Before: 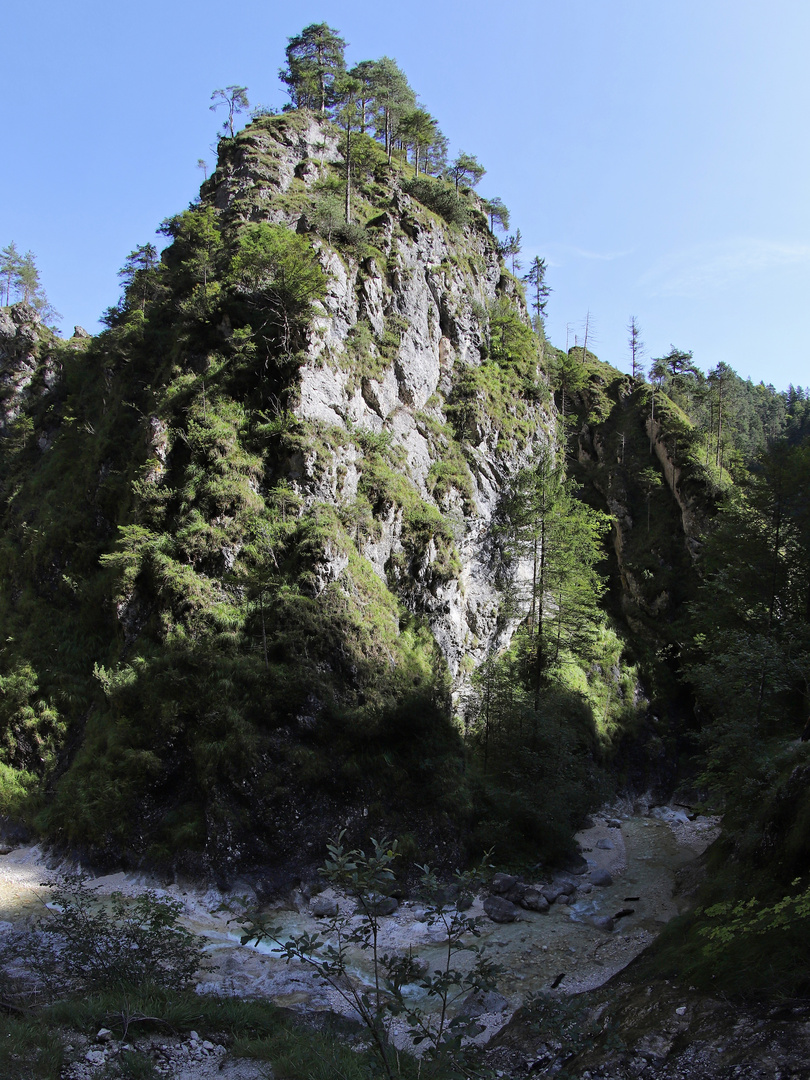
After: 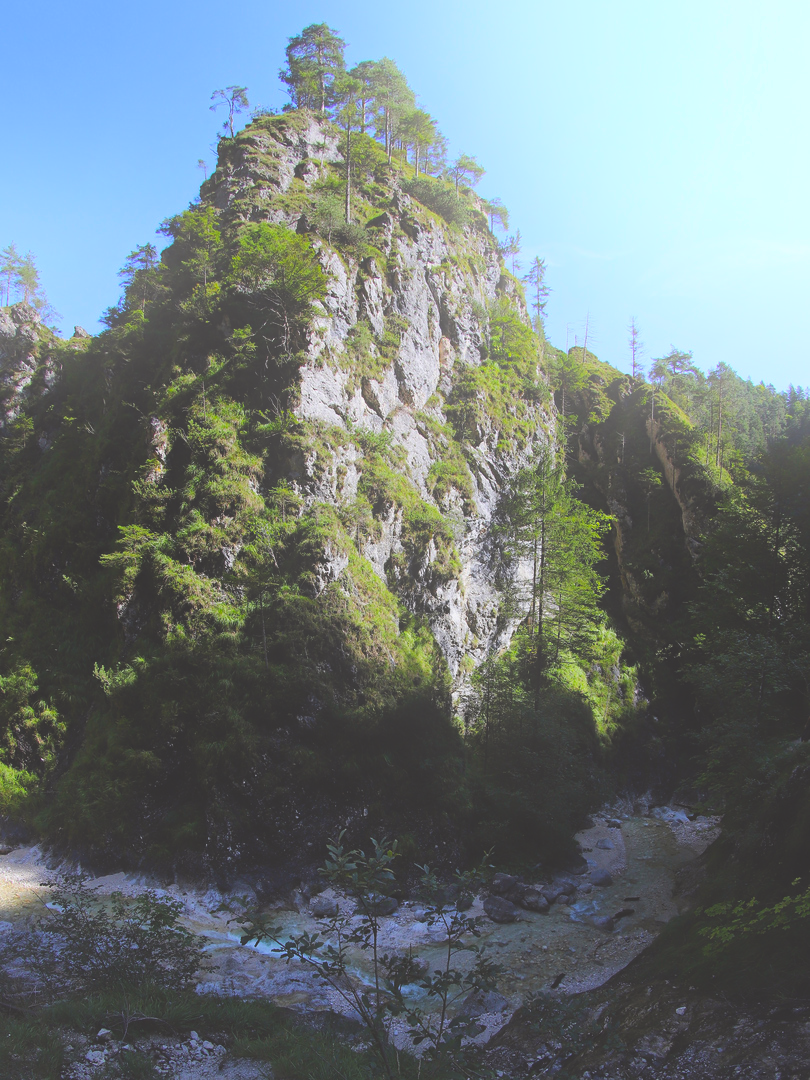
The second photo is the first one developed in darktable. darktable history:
color balance: lift [1, 1.001, 0.999, 1.001], gamma [1, 1.004, 1.007, 0.993], gain [1, 0.991, 0.987, 1.013], contrast 7.5%, contrast fulcrum 10%, output saturation 115%
bloom: threshold 82.5%, strength 16.25%
lowpass: radius 0.1, contrast 0.85, saturation 1.1, unbound 0
exposure: black level correction -0.025, exposure -0.117 EV, compensate highlight preservation false
